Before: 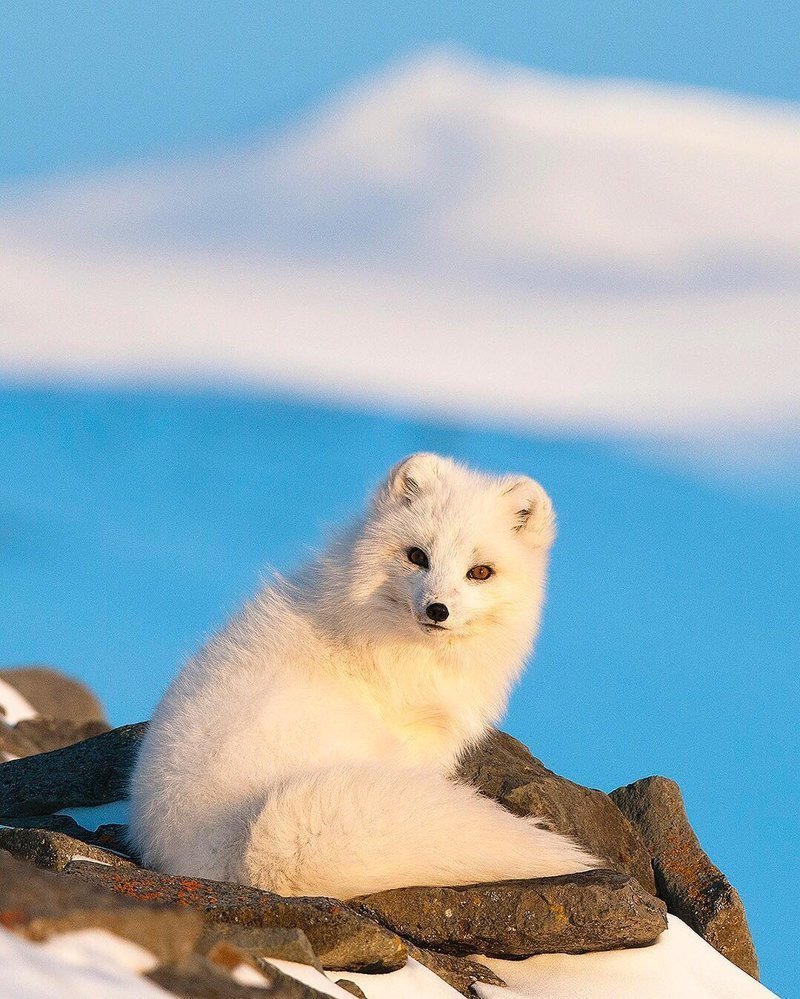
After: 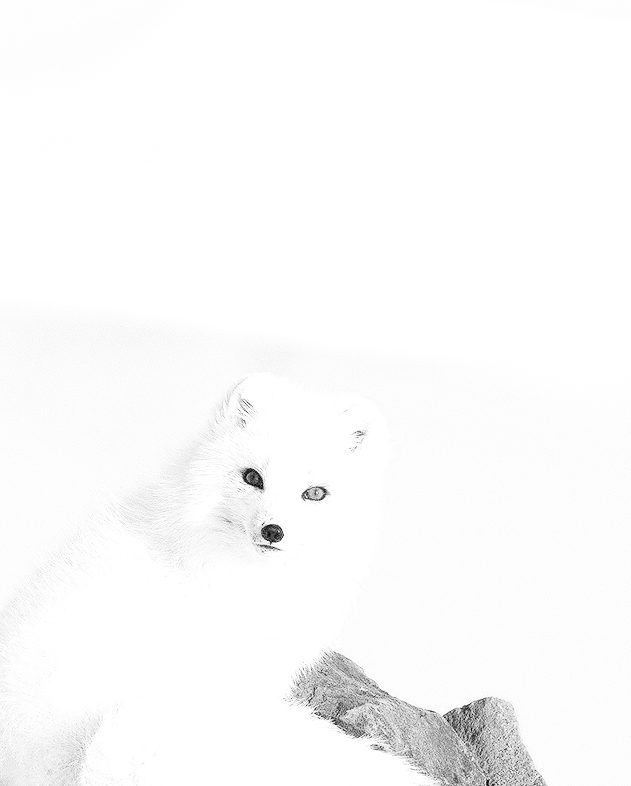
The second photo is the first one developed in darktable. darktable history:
color balance rgb: perceptual saturation grading › global saturation 20%, perceptual saturation grading › highlights -25%, perceptual saturation grading › shadows 25%
crop and rotate: left 20.74%, top 7.912%, right 0.375%, bottom 13.378%
filmic rgb: black relative exposure -7.65 EV, white relative exposure 4.56 EV, hardness 3.61
monochrome: on, module defaults
white balance: red 0.986, blue 1.01
color calibration: output gray [0.31, 0.36, 0.33, 0], gray › normalize channels true, illuminant same as pipeline (D50), adaptation XYZ, x 0.346, y 0.359, gamut compression 0
exposure: exposure 3 EV, compensate highlight preservation false
